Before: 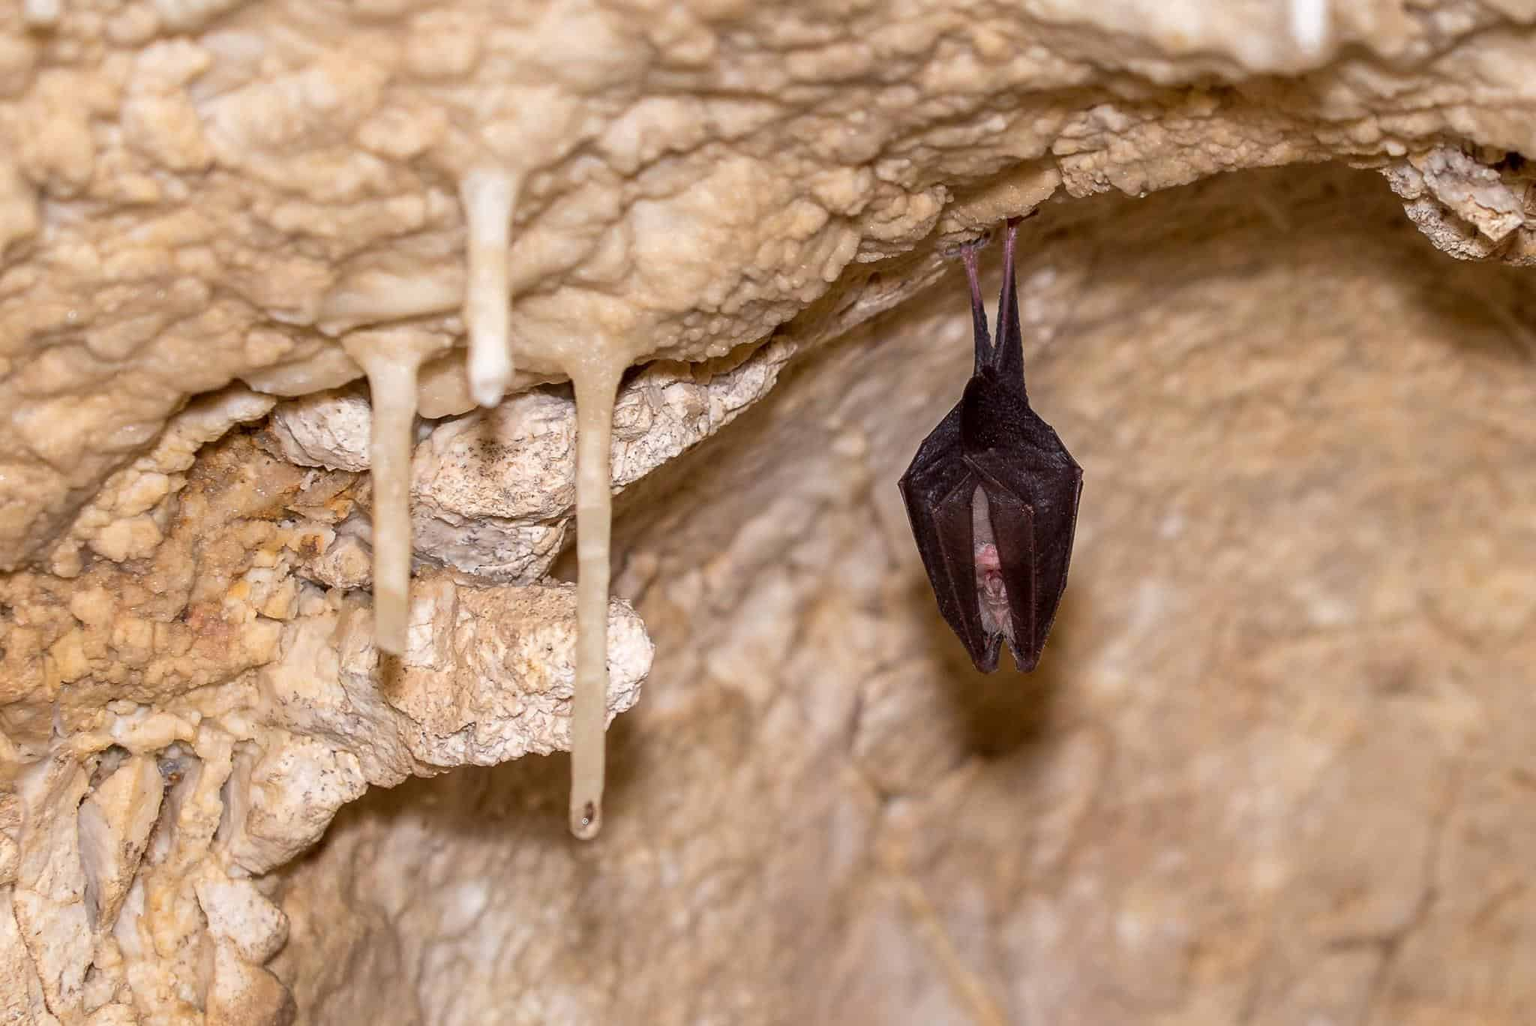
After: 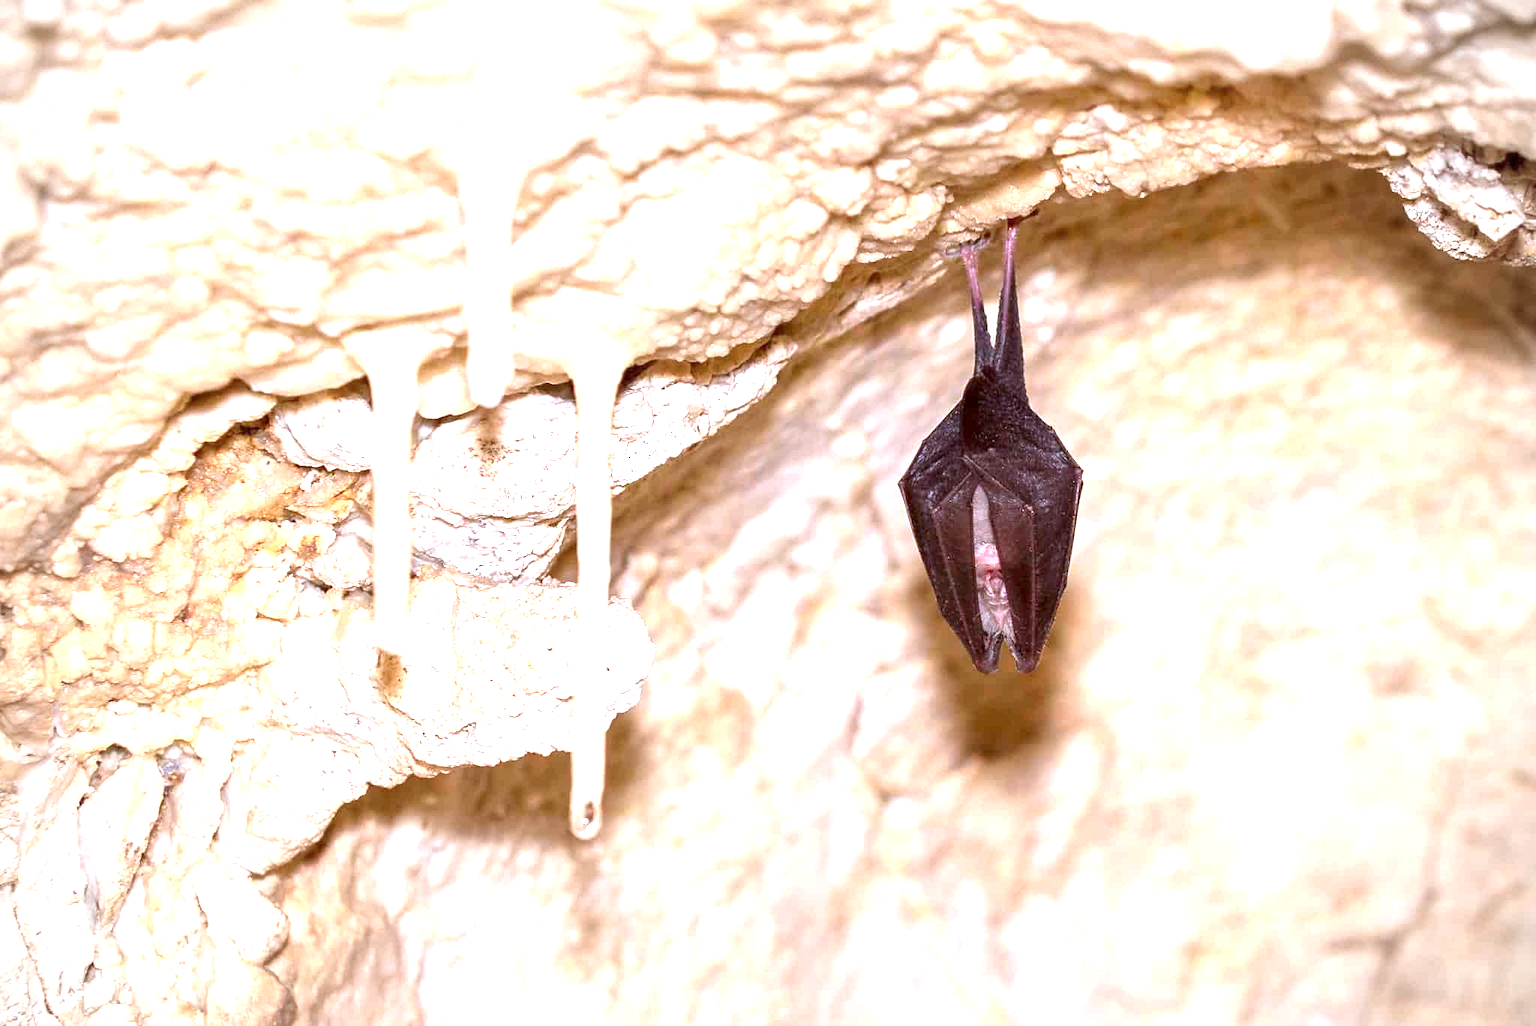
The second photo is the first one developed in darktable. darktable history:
color calibration: illuminant as shot in camera, x 0.358, y 0.373, temperature 4628.91 K
vignetting: on, module defaults
exposure: black level correction 0, exposure 1.675 EV, compensate exposure bias true, compensate highlight preservation false
color correction: highlights a* -3.28, highlights b* -6.24, shadows a* 3.1, shadows b* 5.19
tone equalizer: on, module defaults
